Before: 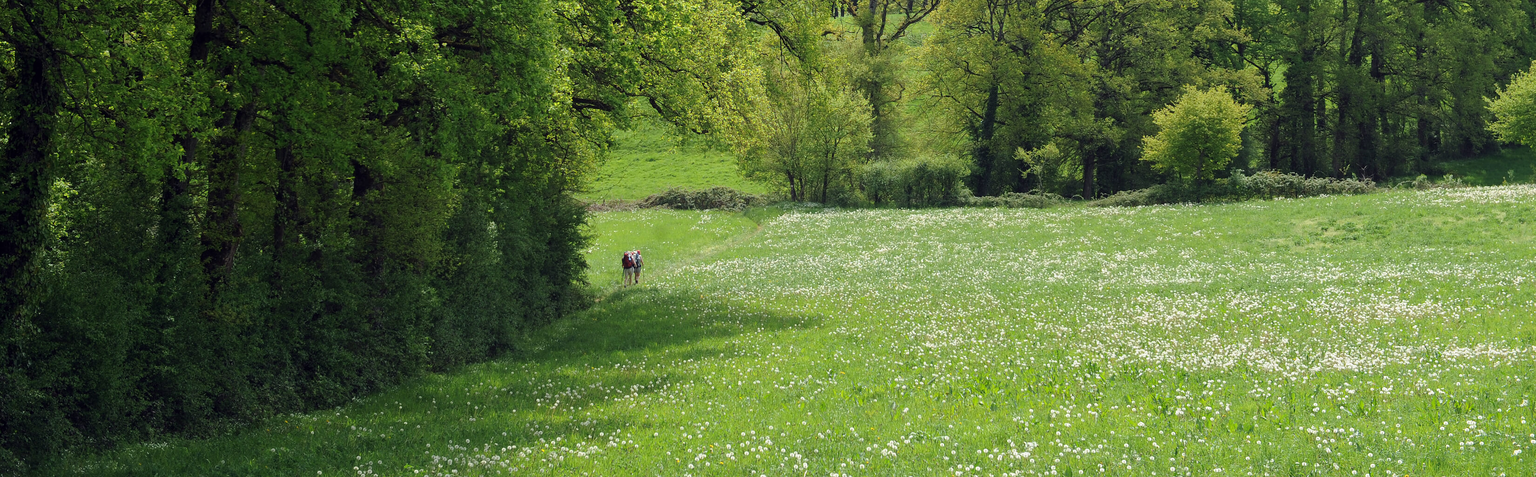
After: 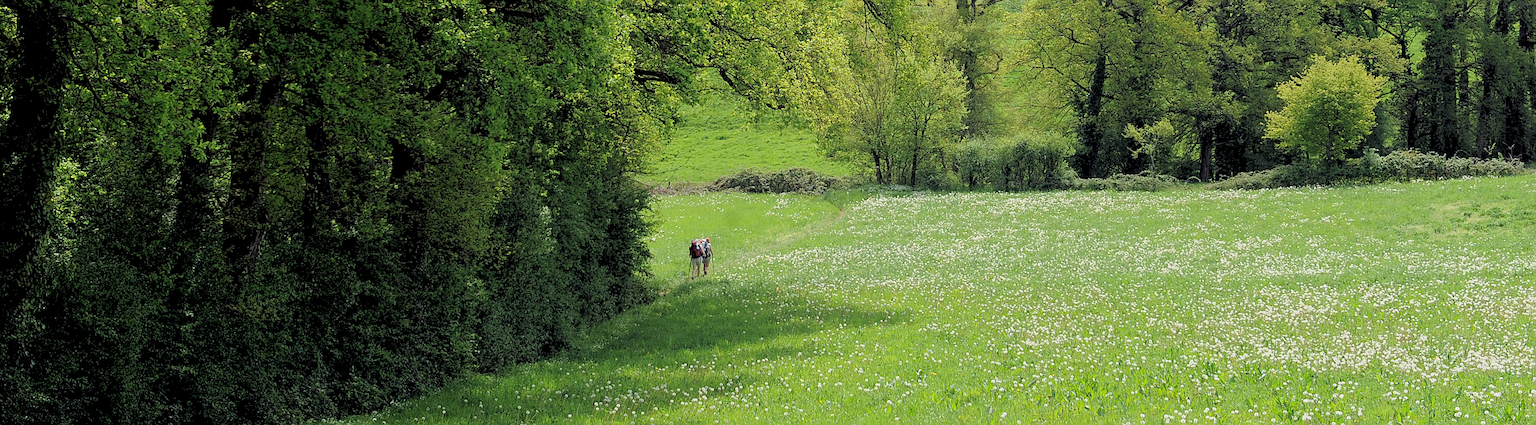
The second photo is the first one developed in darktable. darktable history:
sharpen: on, module defaults
rgb levels: preserve colors sum RGB, levels [[0.038, 0.433, 0.934], [0, 0.5, 1], [0, 0.5, 1]]
crop: top 7.49%, right 9.717%, bottom 11.943%
